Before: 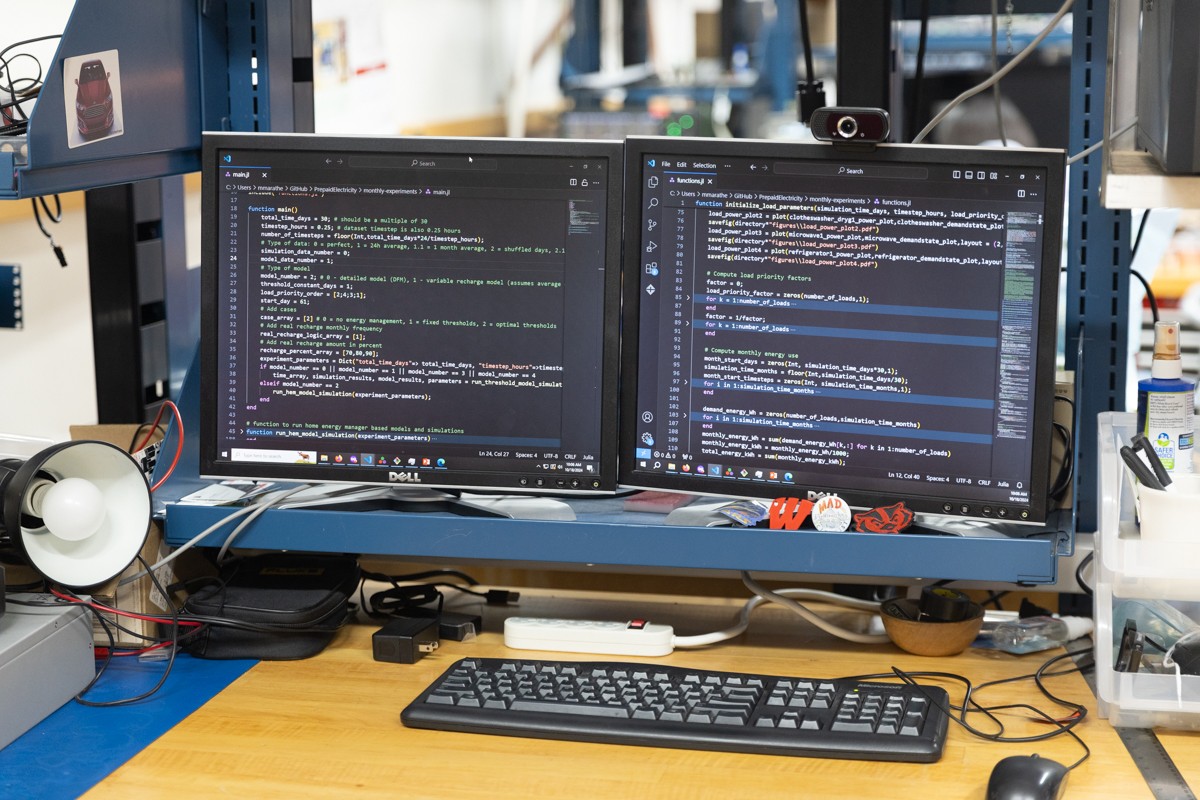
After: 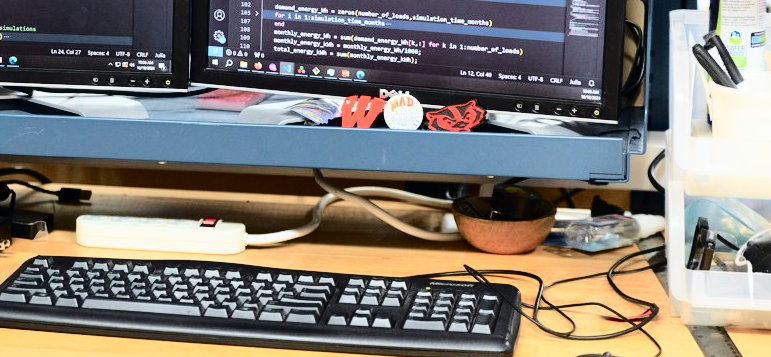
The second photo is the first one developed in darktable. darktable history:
crop and rotate: left 35.75%, top 50.391%, bottom 4.953%
base curve: curves: ch0 [(0, 0) (0.036, 0.025) (0.121, 0.166) (0.206, 0.329) (0.605, 0.79) (1, 1)]
tone curve: curves: ch0 [(0, 0) (0.033, 0.016) (0.171, 0.127) (0.33, 0.331) (0.432, 0.475) (0.601, 0.665) (0.843, 0.876) (1, 1)]; ch1 [(0, 0) (0.339, 0.349) (0.445, 0.42) (0.476, 0.47) (0.501, 0.499) (0.516, 0.525) (0.548, 0.563) (0.584, 0.633) (0.728, 0.746) (1, 1)]; ch2 [(0, 0) (0.327, 0.324) (0.417, 0.44) (0.46, 0.453) (0.502, 0.498) (0.517, 0.524) (0.53, 0.554) (0.579, 0.599) (0.745, 0.704) (1, 1)], color space Lab, independent channels, preserve colors none
